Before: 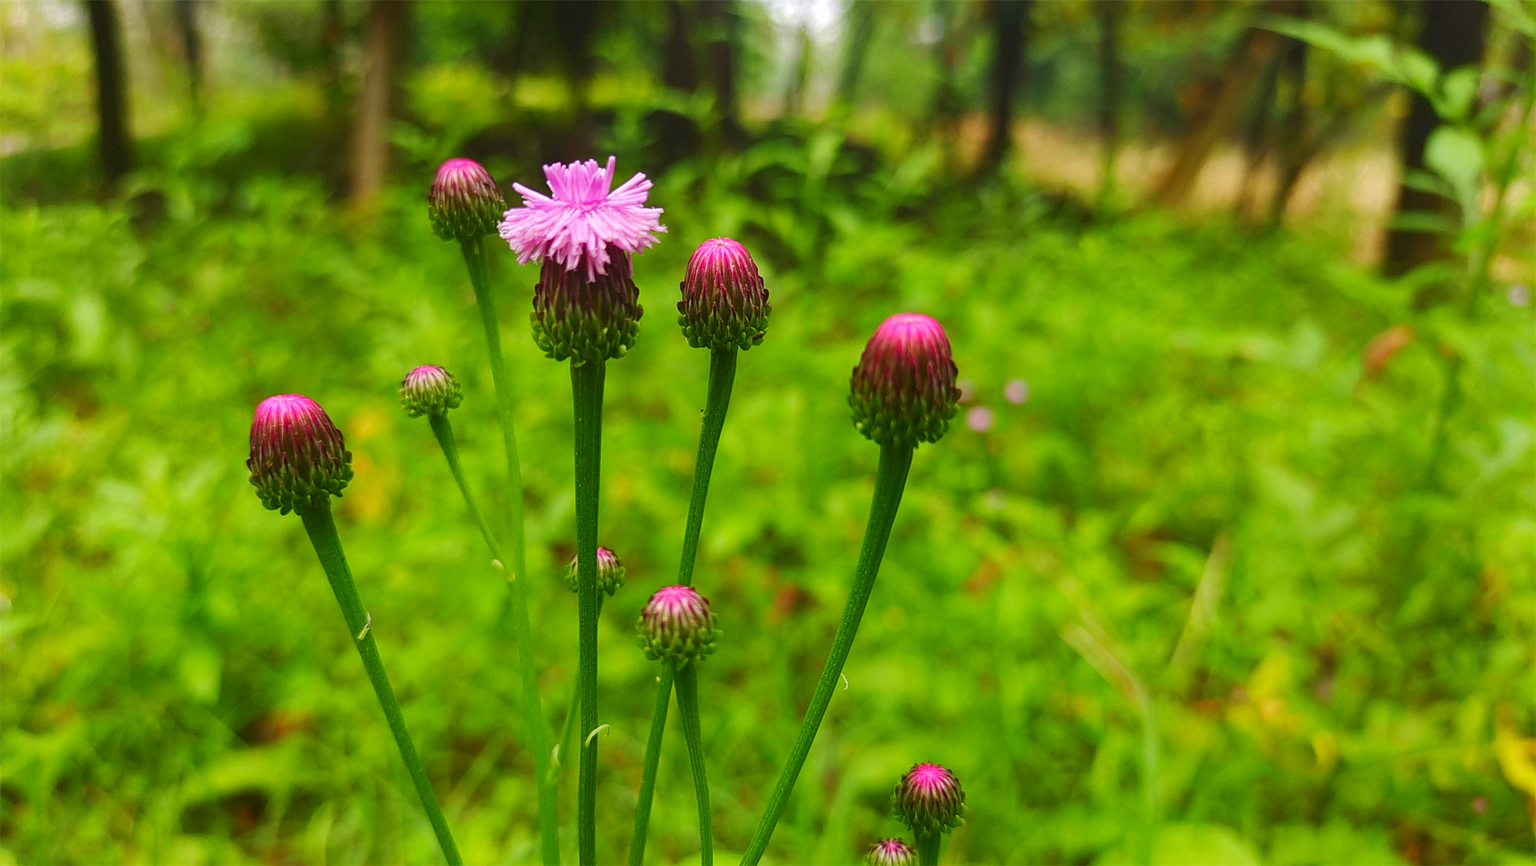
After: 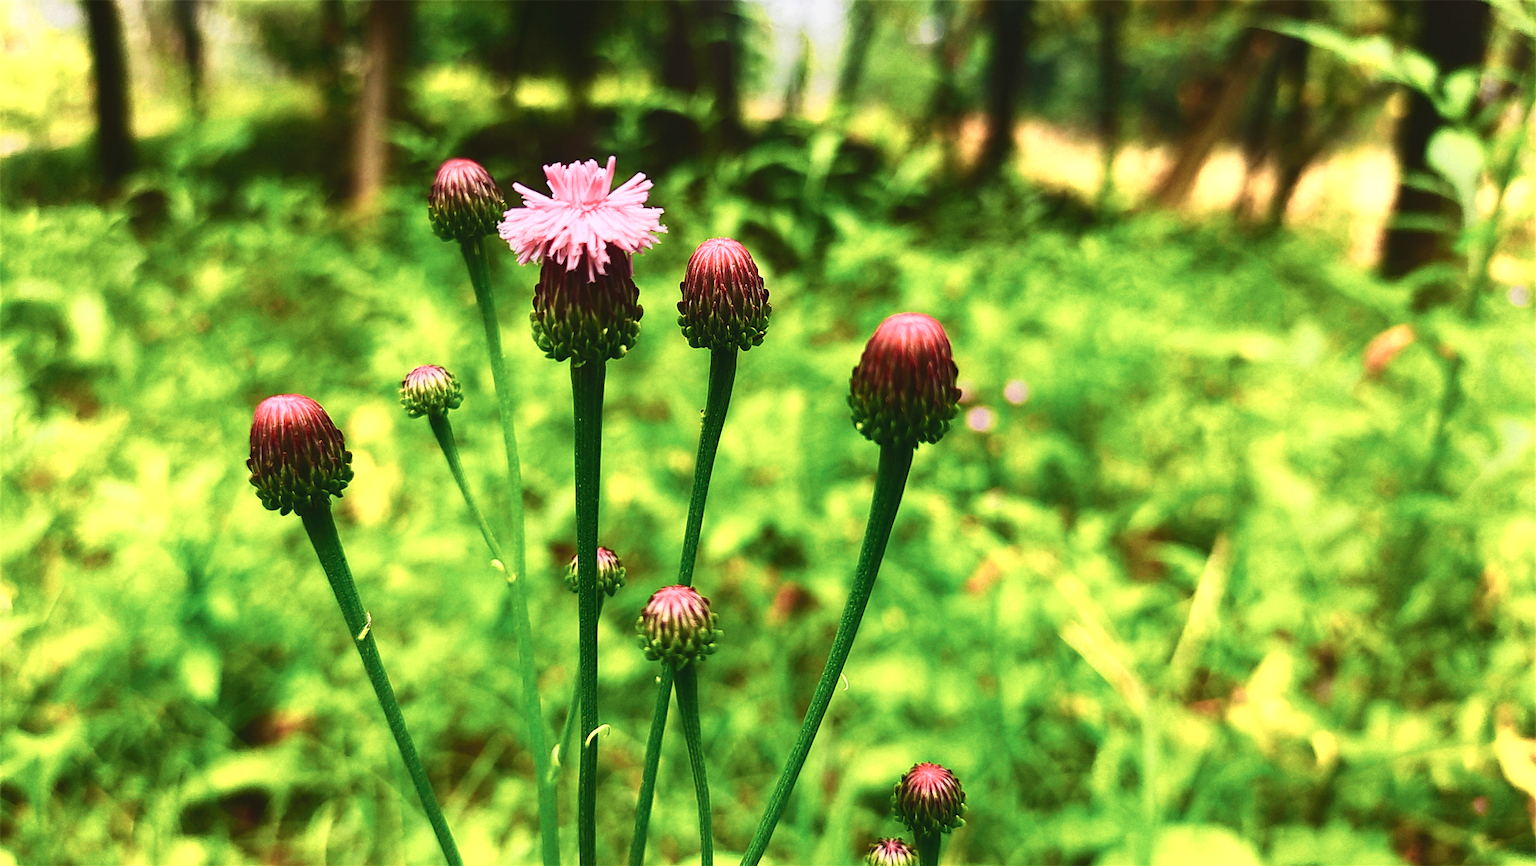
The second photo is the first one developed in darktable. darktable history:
contrast brightness saturation: contrast 0.277
tone curve: curves: ch0 [(0, 0.045) (0.155, 0.169) (0.46, 0.466) (0.751, 0.788) (1, 0.961)]; ch1 [(0, 0) (0.43, 0.408) (0.472, 0.469) (0.505, 0.503) (0.553, 0.555) (0.592, 0.581) (1, 1)]; ch2 [(0, 0) (0.505, 0.495) (0.579, 0.569) (1, 1)], preserve colors none
color zones: curves: ch0 [(0.018, 0.548) (0.224, 0.64) (0.425, 0.447) (0.675, 0.575) (0.732, 0.579)]; ch1 [(0.066, 0.487) (0.25, 0.5) (0.404, 0.43) (0.75, 0.421) (0.956, 0.421)]; ch2 [(0.044, 0.561) (0.215, 0.465) (0.399, 0.544) (0.465, 0.548) (0.614, 0.447) (0.724, 0.43) (0.882, 0.623) (0.956, 0.632)]
